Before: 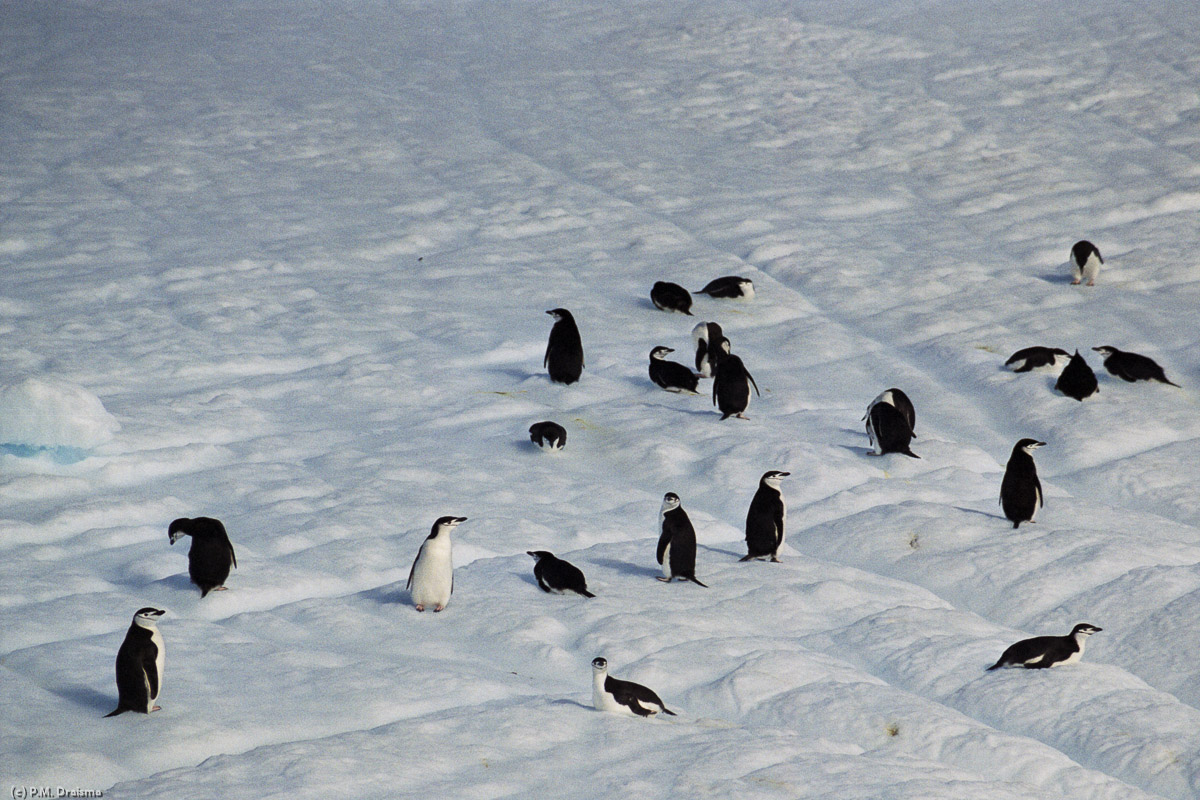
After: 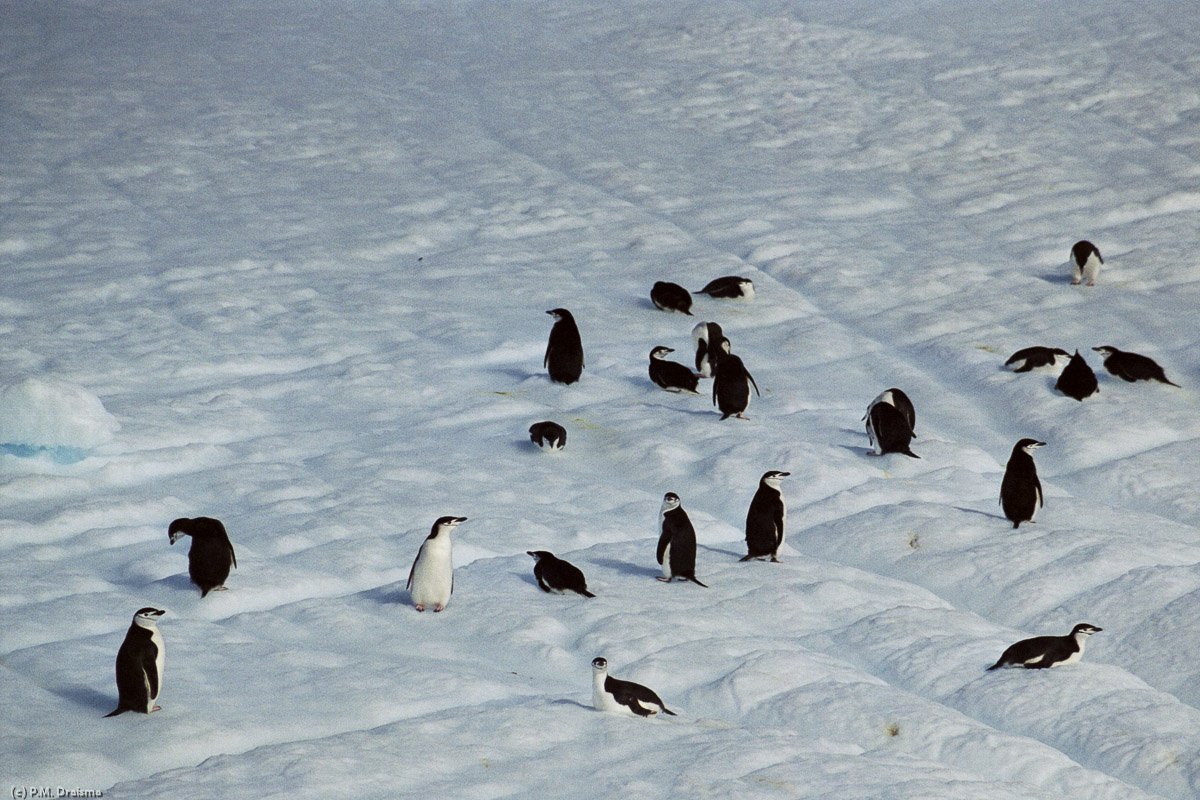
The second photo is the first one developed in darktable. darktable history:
color correction: highlights a* -2.9, highlights b* -2.57, shadows a* 2.15, shadows b* 2.94
